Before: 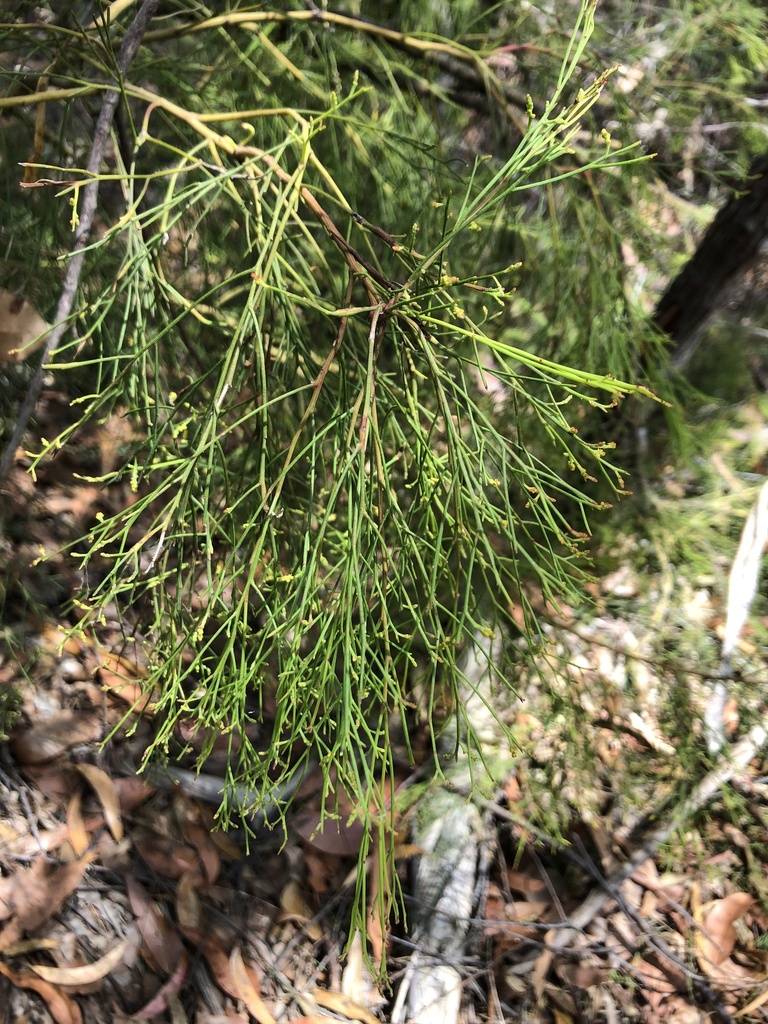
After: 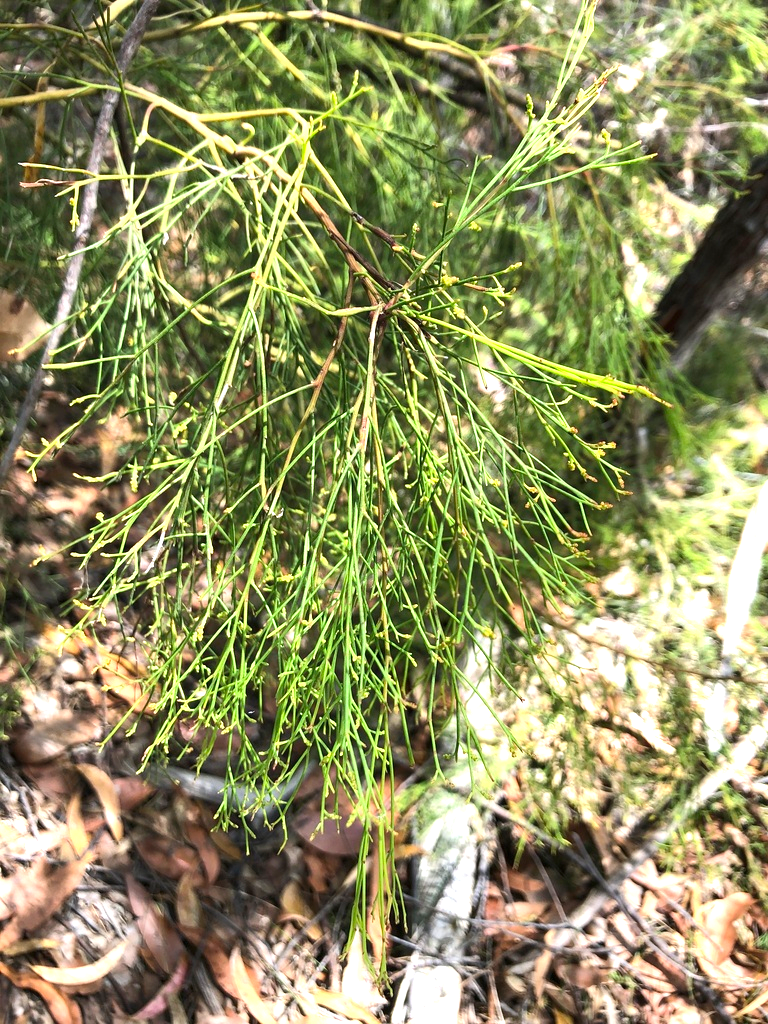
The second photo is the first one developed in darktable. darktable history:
exposure: black level correction 0, exposure 0.954 EV, compensate highlight preservation false
